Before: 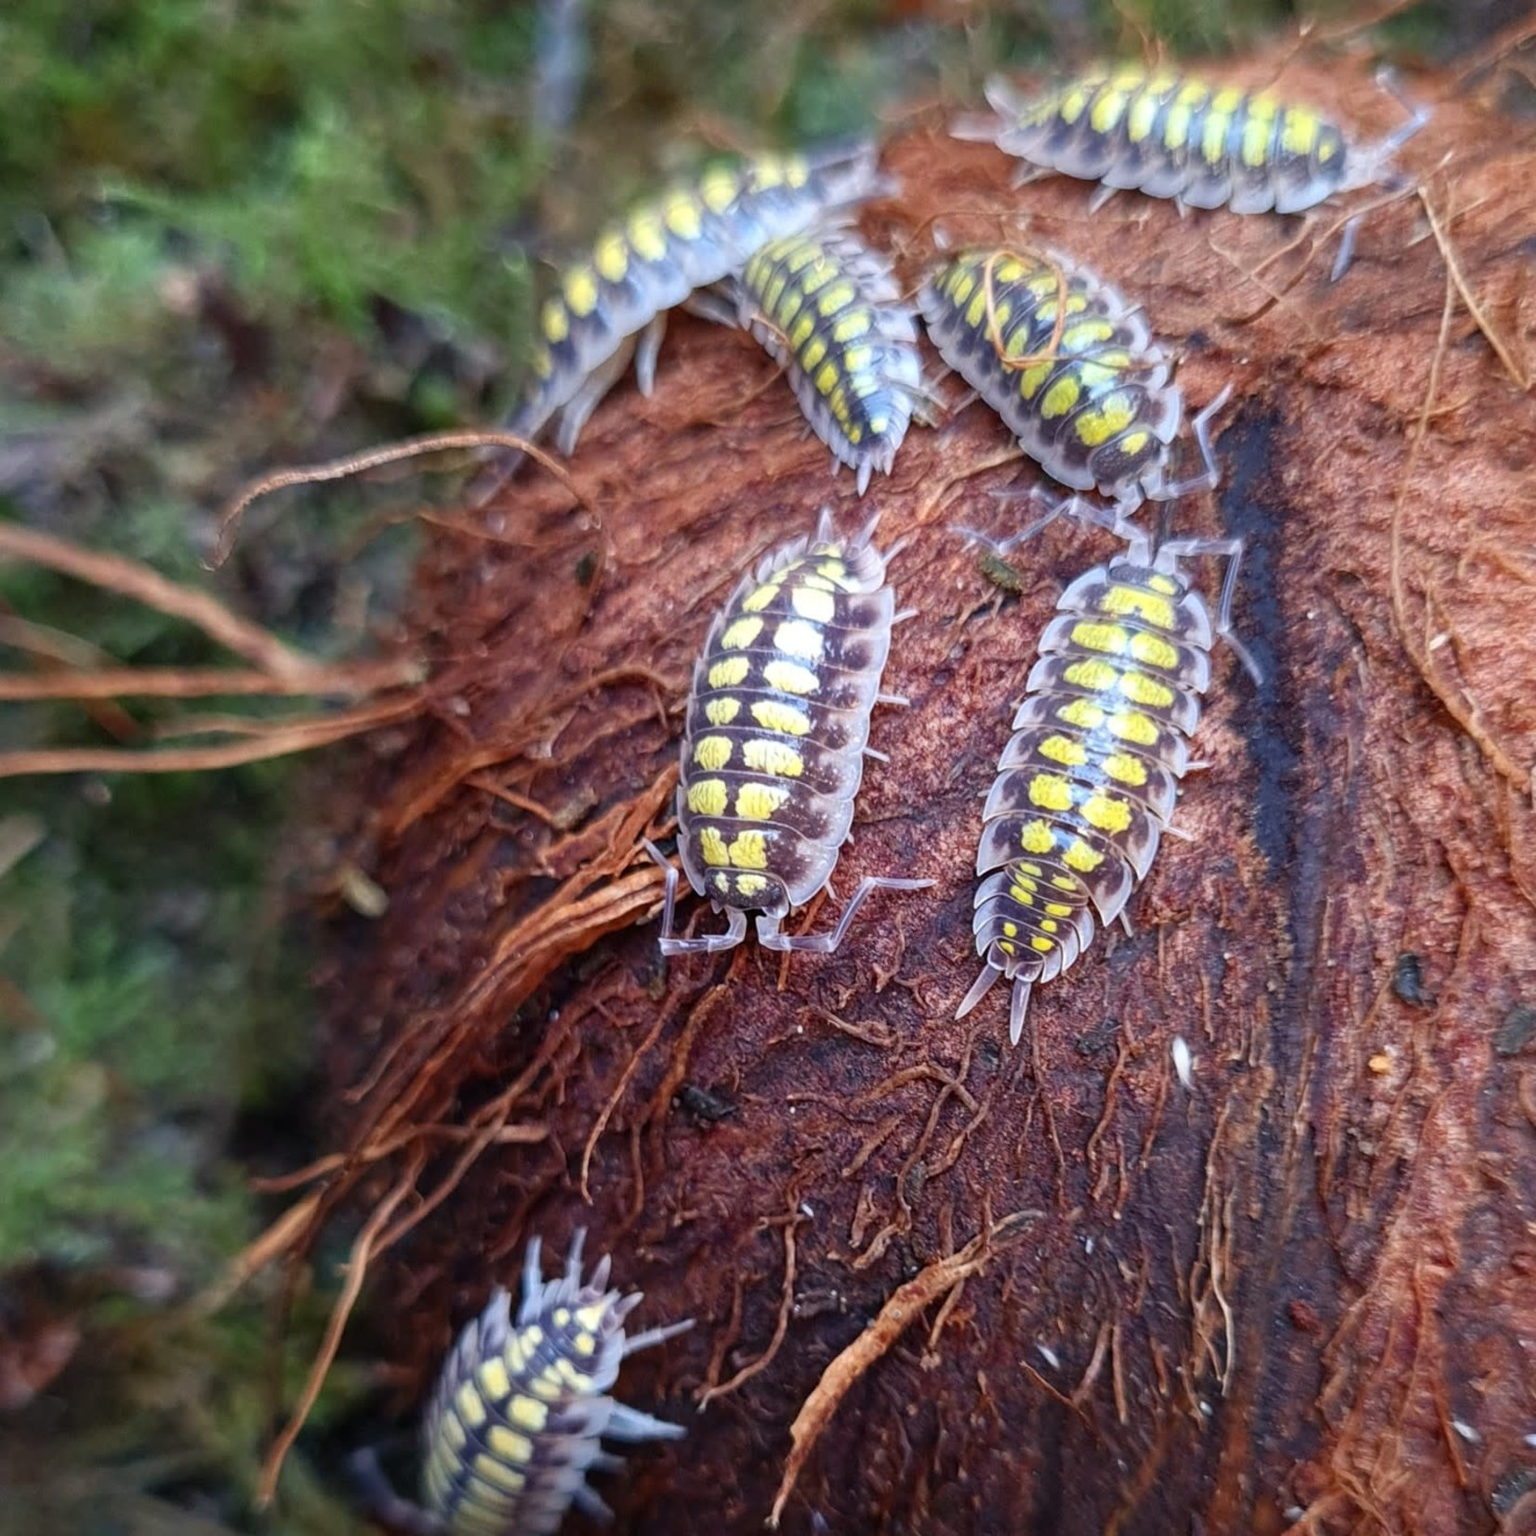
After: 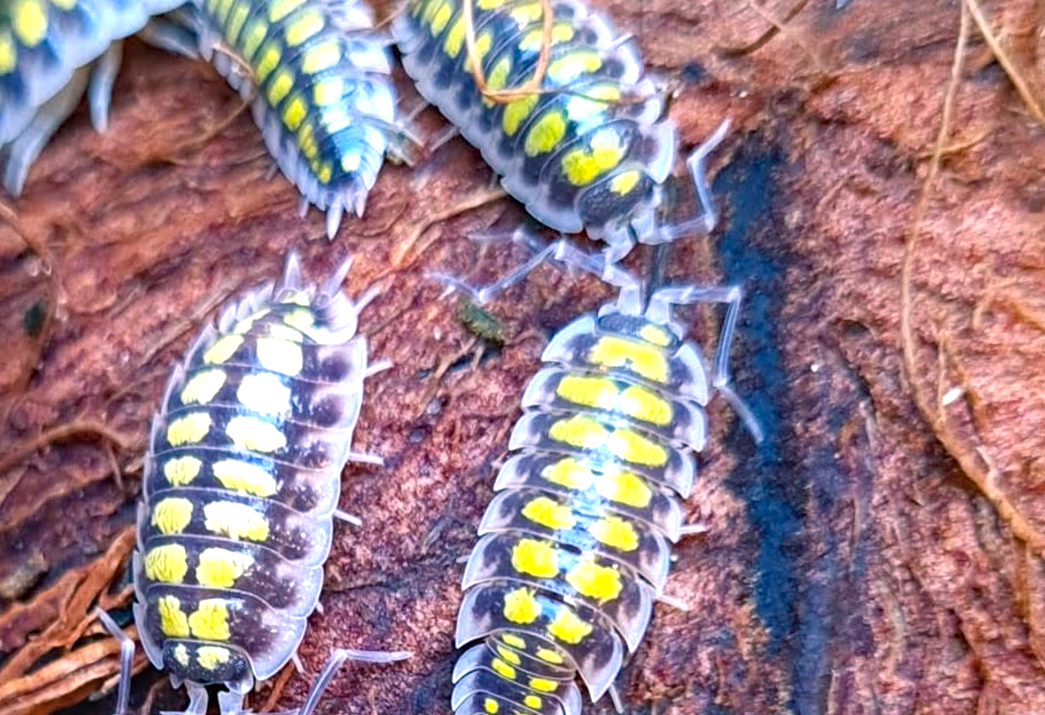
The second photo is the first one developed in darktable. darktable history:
color balance rgb: shadows lift › chroma 2.048%, shadows lift › hue 216.56°, power › luminance -7.83%, power › chroma 2.278%, power › hue 218.51°, perceptual saturation grading › global saturation 31.319%
exposure: black level correction -0.002, exposure 0.541 EV, compensate highlight preservation false
haze removal: compatibility mode true, adaptive false
crop: left 36.055%, top 17.841%, right 0.677%, bottom 38.509%
